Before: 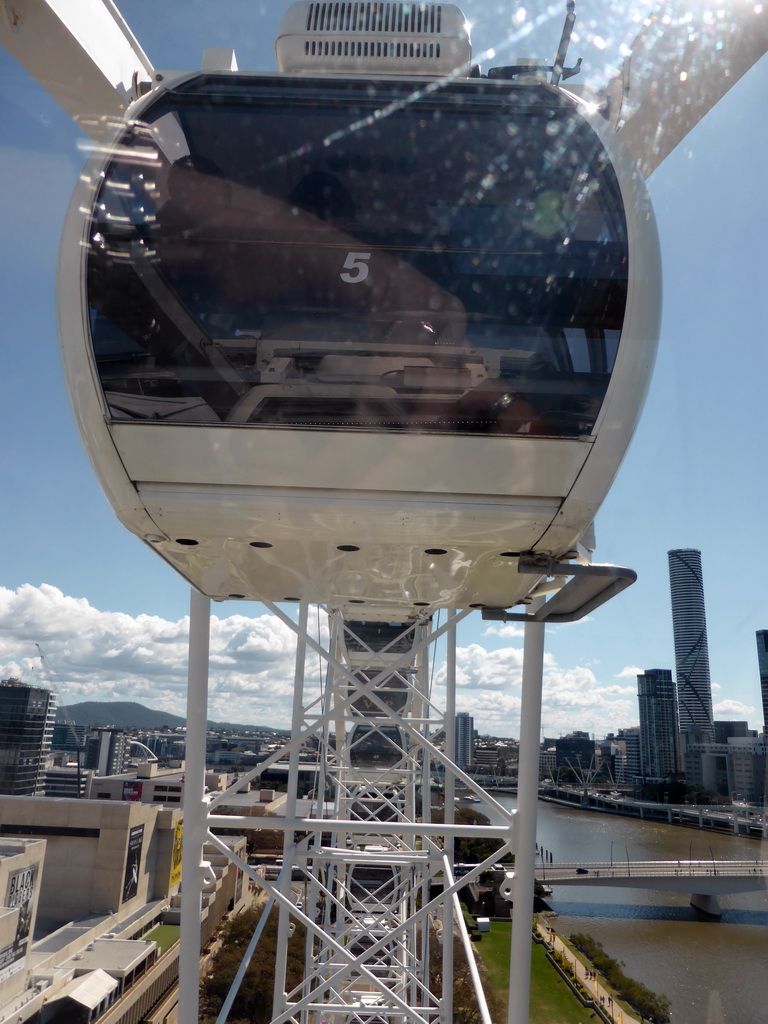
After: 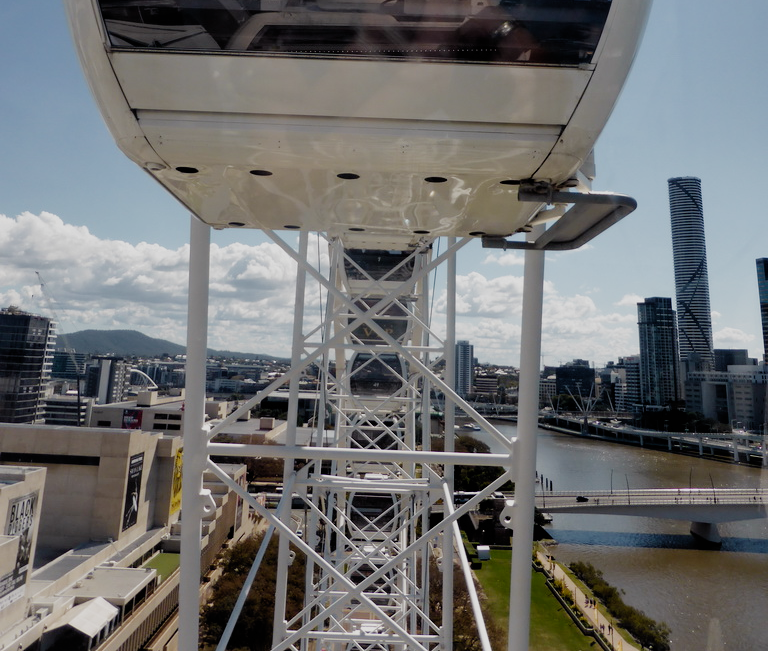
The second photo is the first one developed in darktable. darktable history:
contrast brightness saturation: saturation -0.05
crop and rotate: top 36.347%
shadows and highlights: radius 117.02, shadows 41.78, highlights -62.2, soften with gaussian
filmic rgb: black relative exposure -7.96 EV, white relative exposure 3.89 EV, hardness 4.24, preserve chrominance no, color science v4 (2020), contrast in shadows soft
